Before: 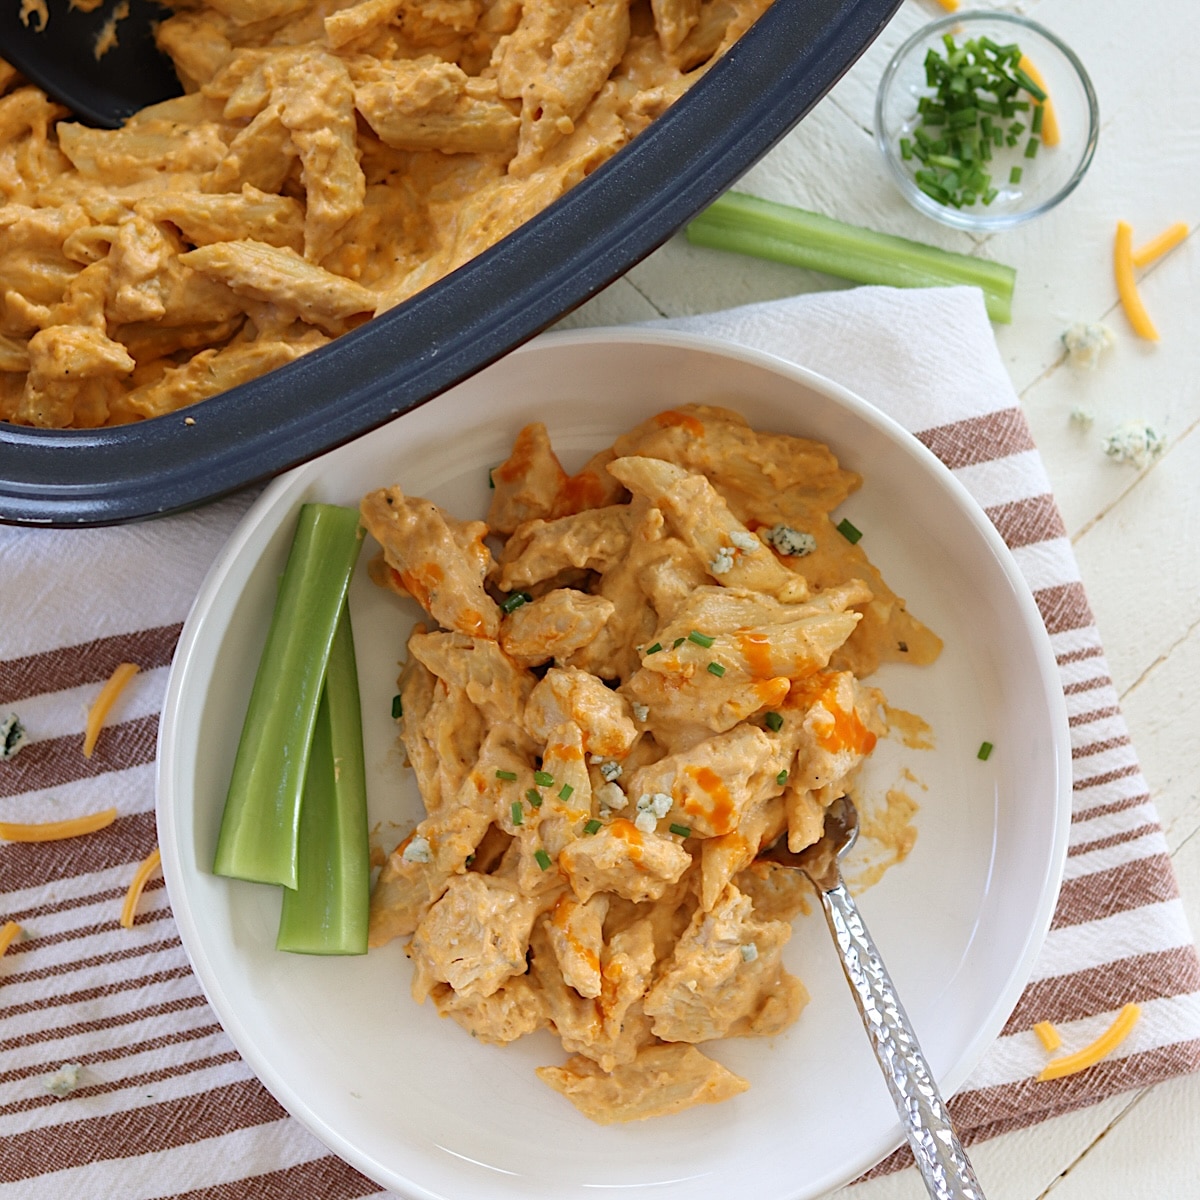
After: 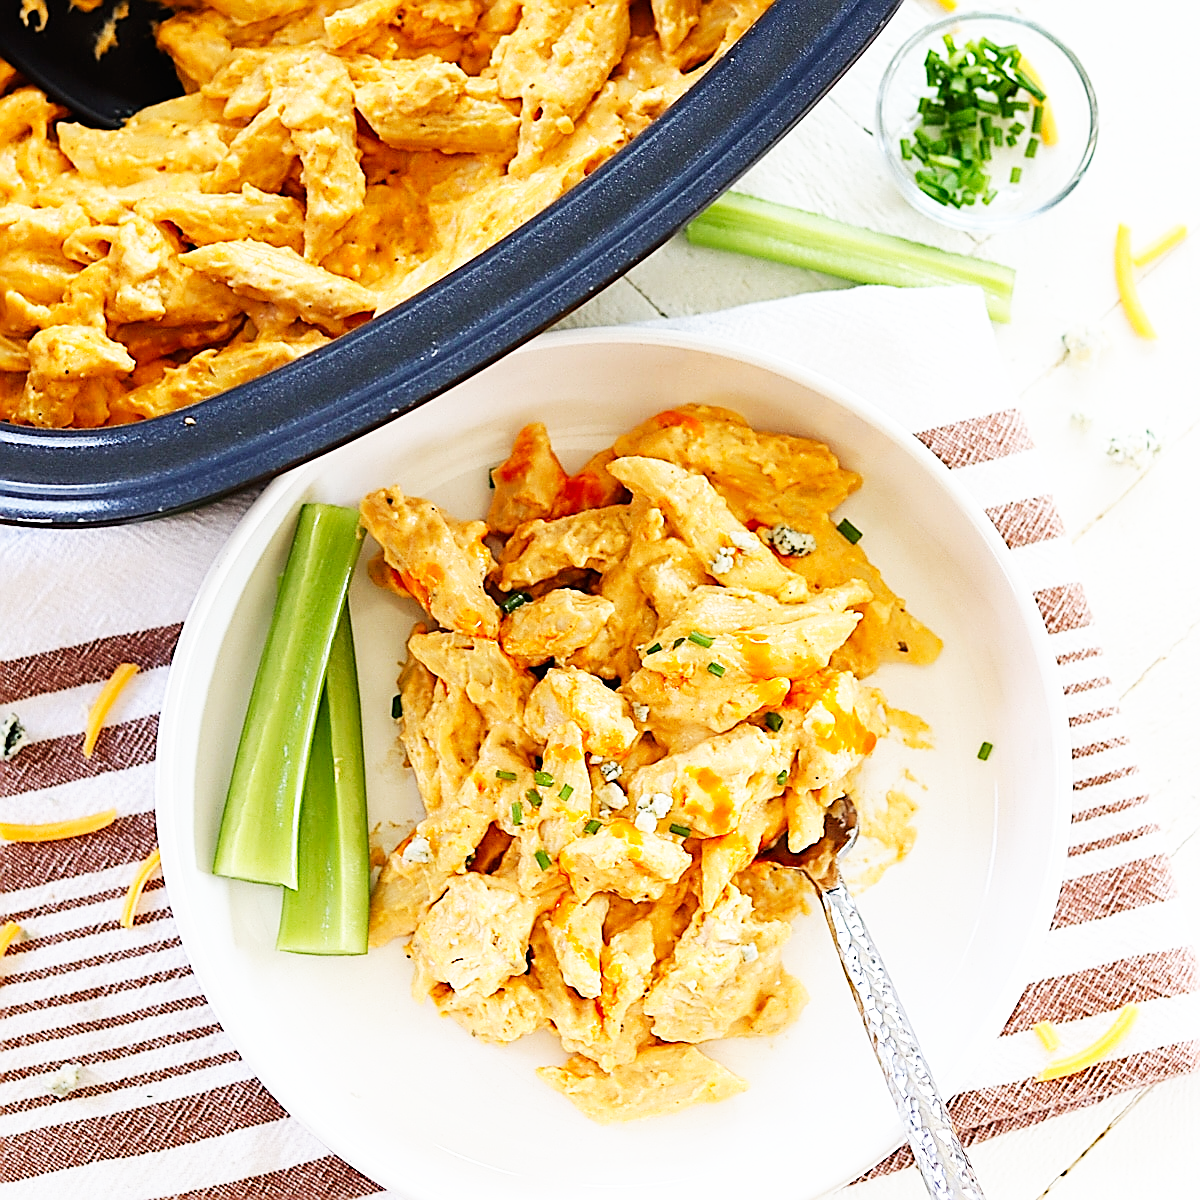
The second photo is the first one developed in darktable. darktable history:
base curve: curves: ch0 [(0, 0) (0.007, 0.004) (0.027, 0.03) (0.046, 0.07) (0.207, 0.54) (0.442, 0.872) (0.673, 0.972) (1, 1)], preserve colors none
sharpen: amount 1
